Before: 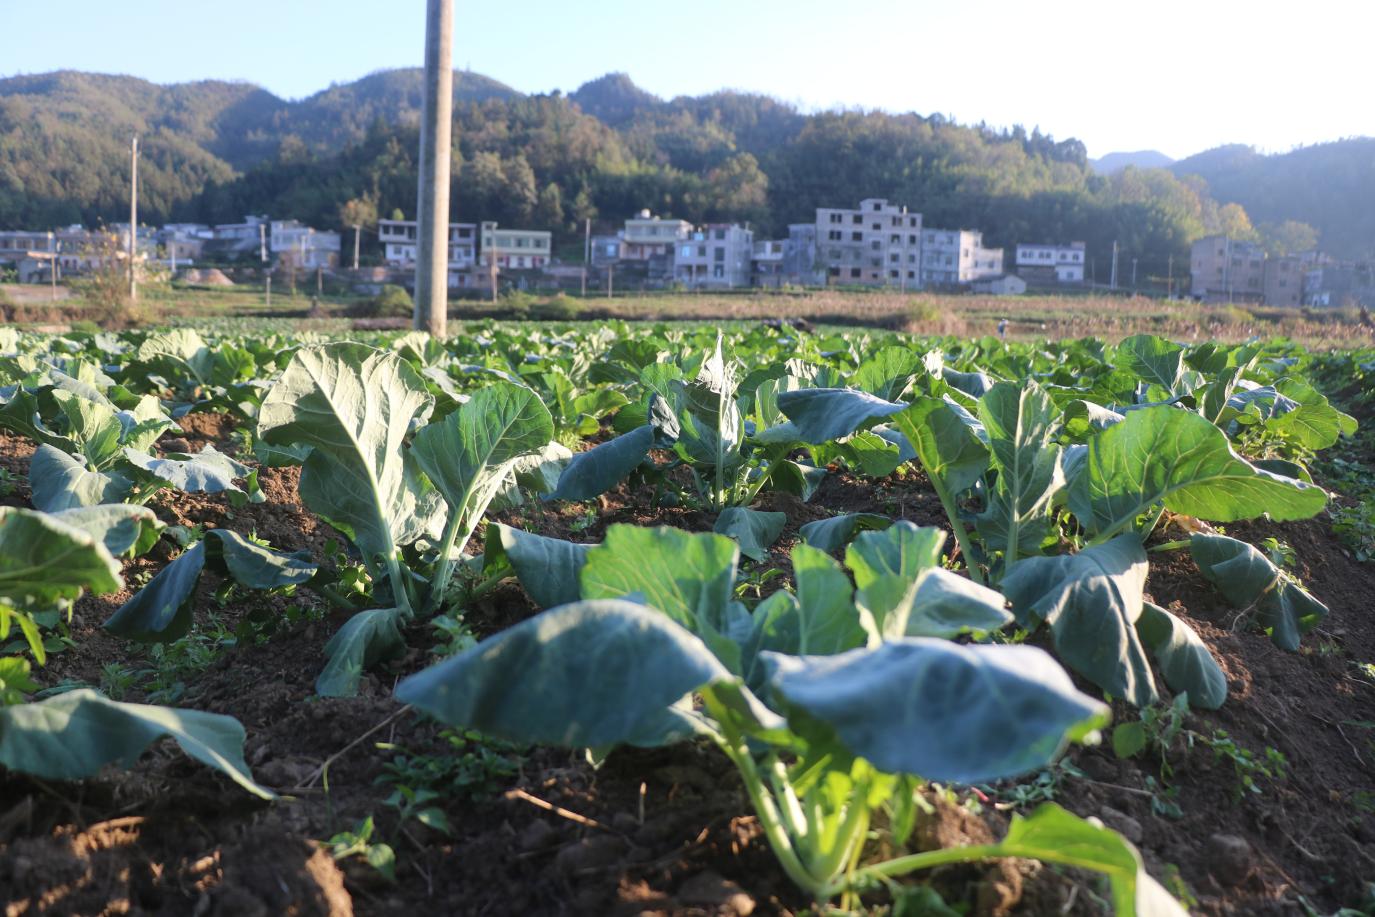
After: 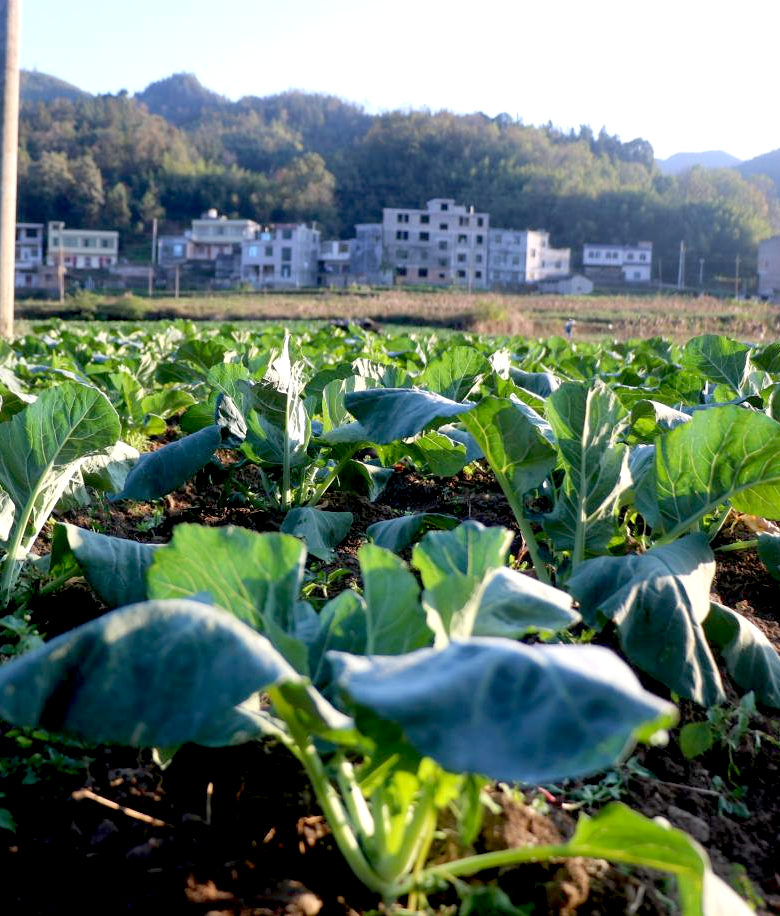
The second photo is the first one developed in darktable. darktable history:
exposure: black level correction 0.026, exposure 0.184 EV, compensate exposure bias true, compensate highlight preservation false
crop: left 31.56%, top 0.014%, right 11.677%
